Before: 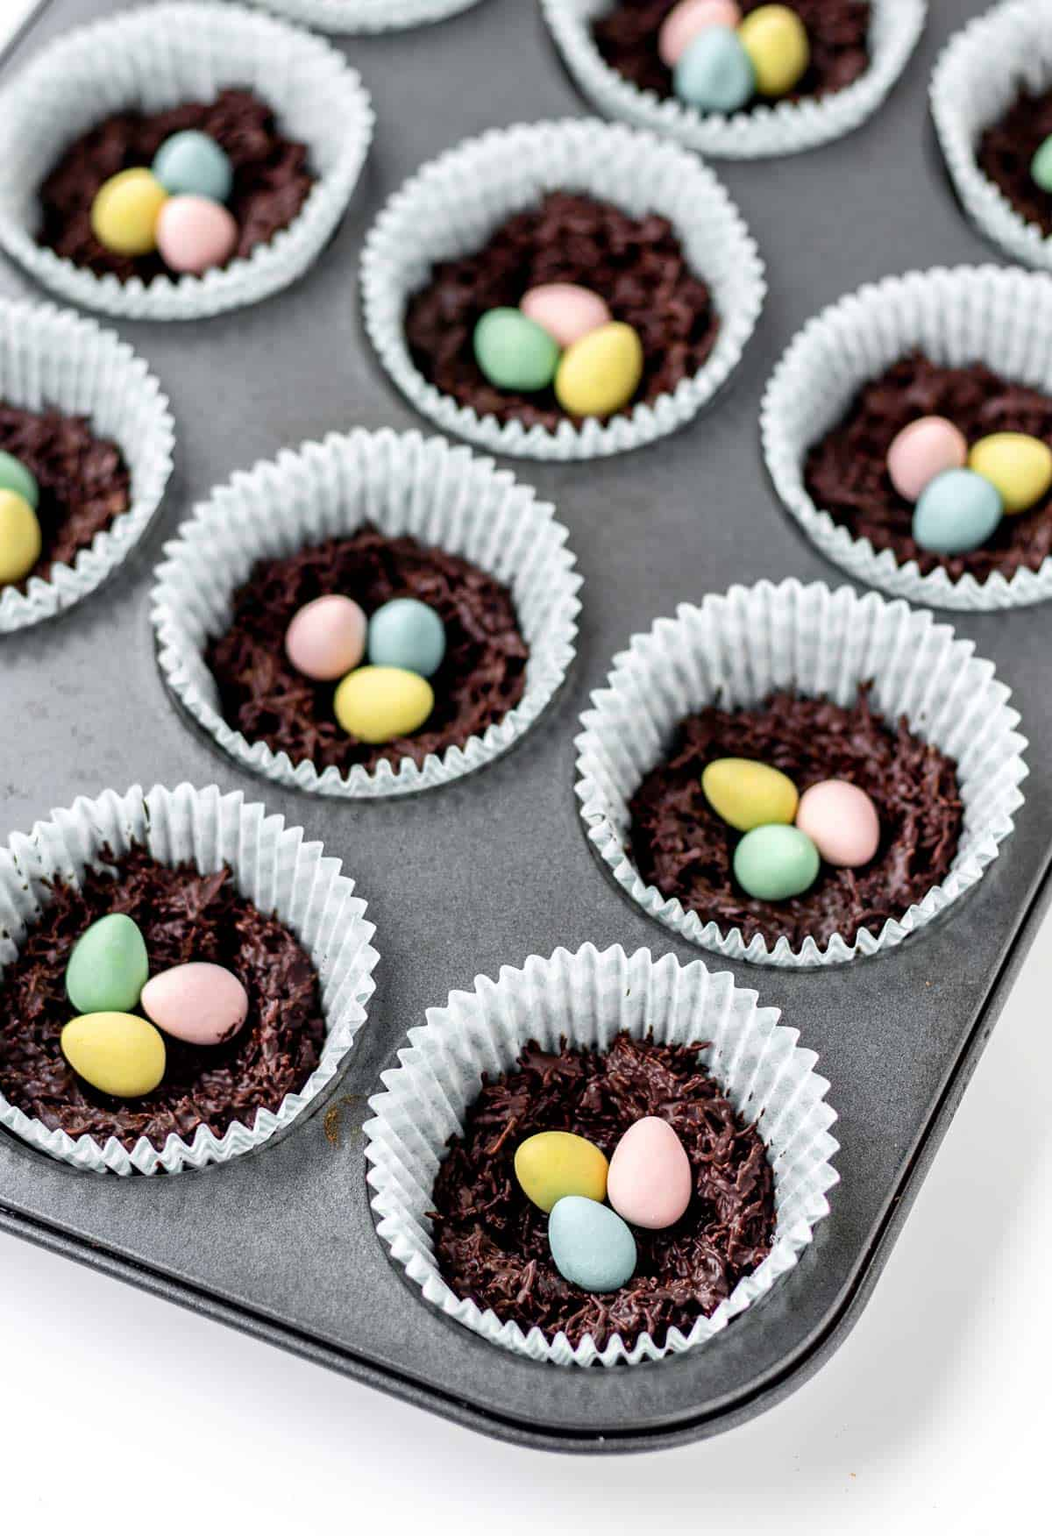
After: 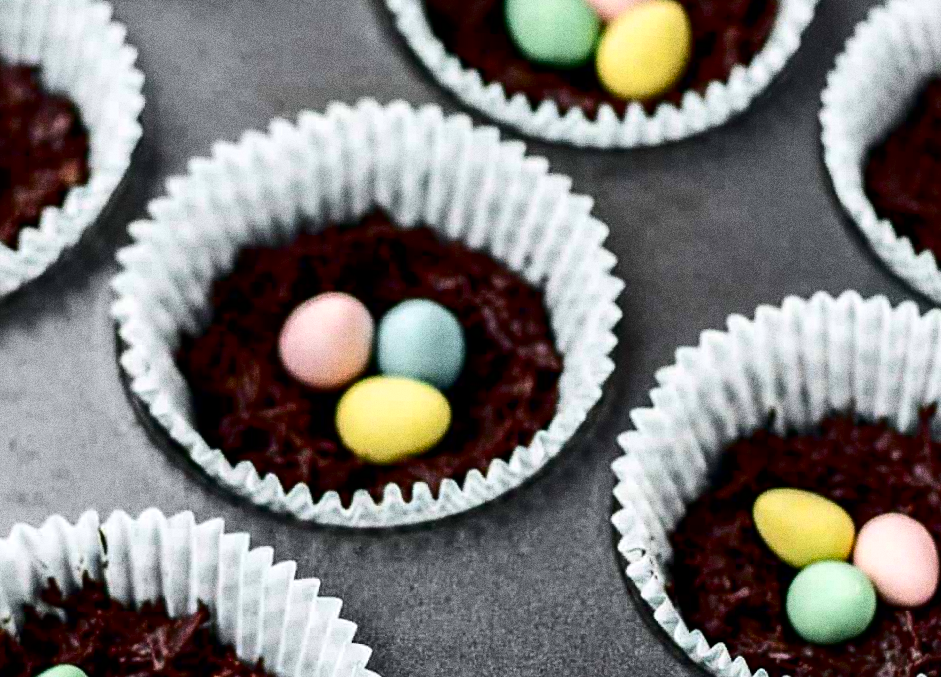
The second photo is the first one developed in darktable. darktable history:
contrast brightness saturation: contrast 0.24, brightness -0.24, saturation 0.14
shadows and highlights: shadows 4.1, highlights -17.6, soften with gaussian
sharpen: amount 0.2
grain: coarseness 0.09 ISO, strength 40%
tone equalizer: on, module defaults
crop: left 7.036%, top 18.398%, right 14.379%, bottom 40.043%
rotate and perspective: rotation 0.679°, lens shift (horizontal) 0.136, crop left 0.009, crop right 0.991, crop top 0.078, crop bottom 0.95
